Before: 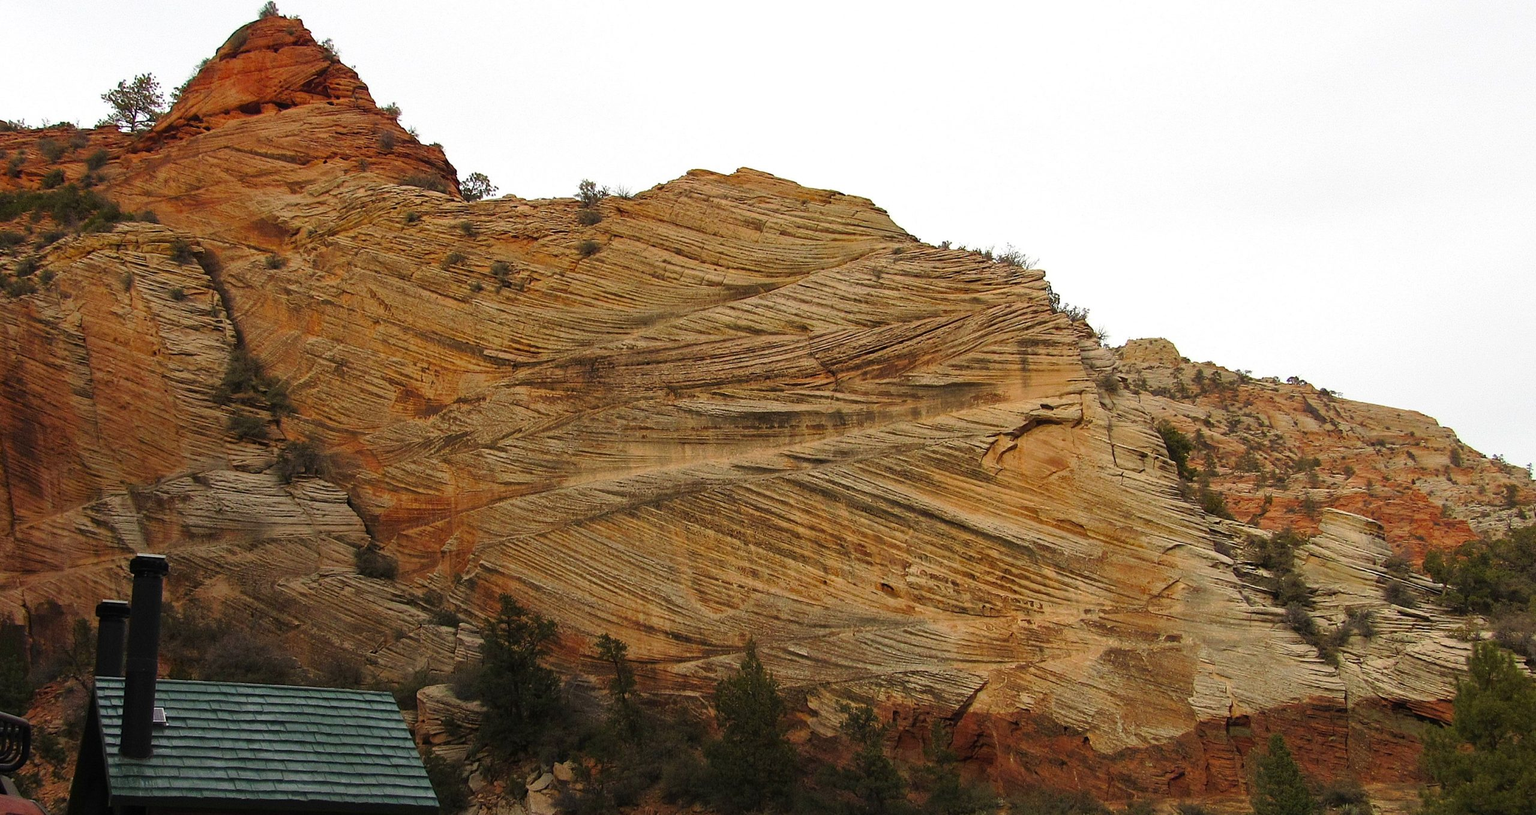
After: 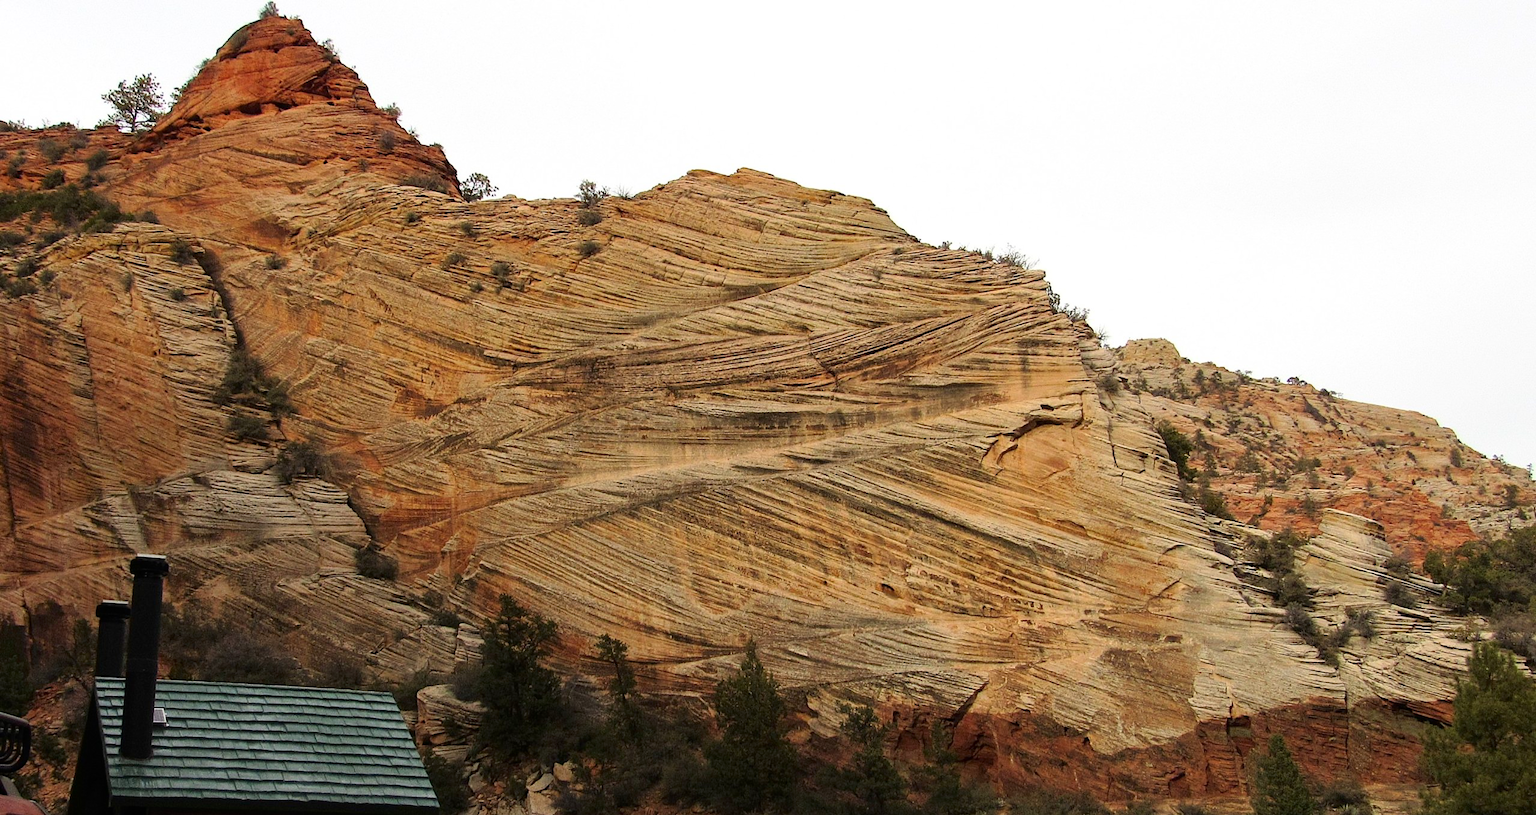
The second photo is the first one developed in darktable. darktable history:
tone curve: curves: ch0 [(0, 0) (0.004, 0.001) (0.133, 0.112) (0.325, 0.362) (0.832, 0.893) (1, 1)], color space Lab, independent channels, preserve colors none
